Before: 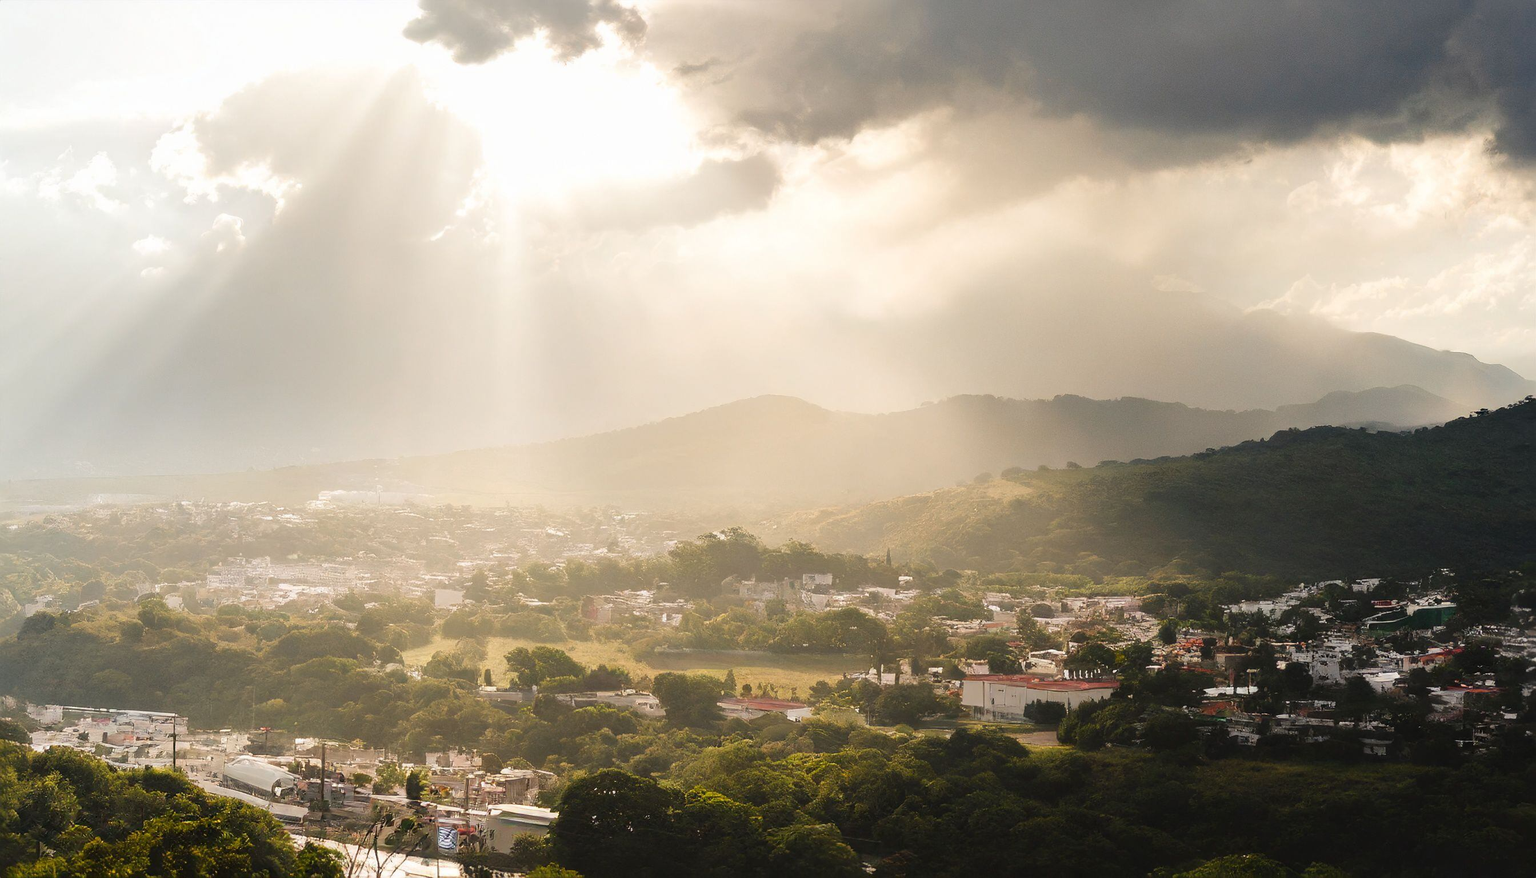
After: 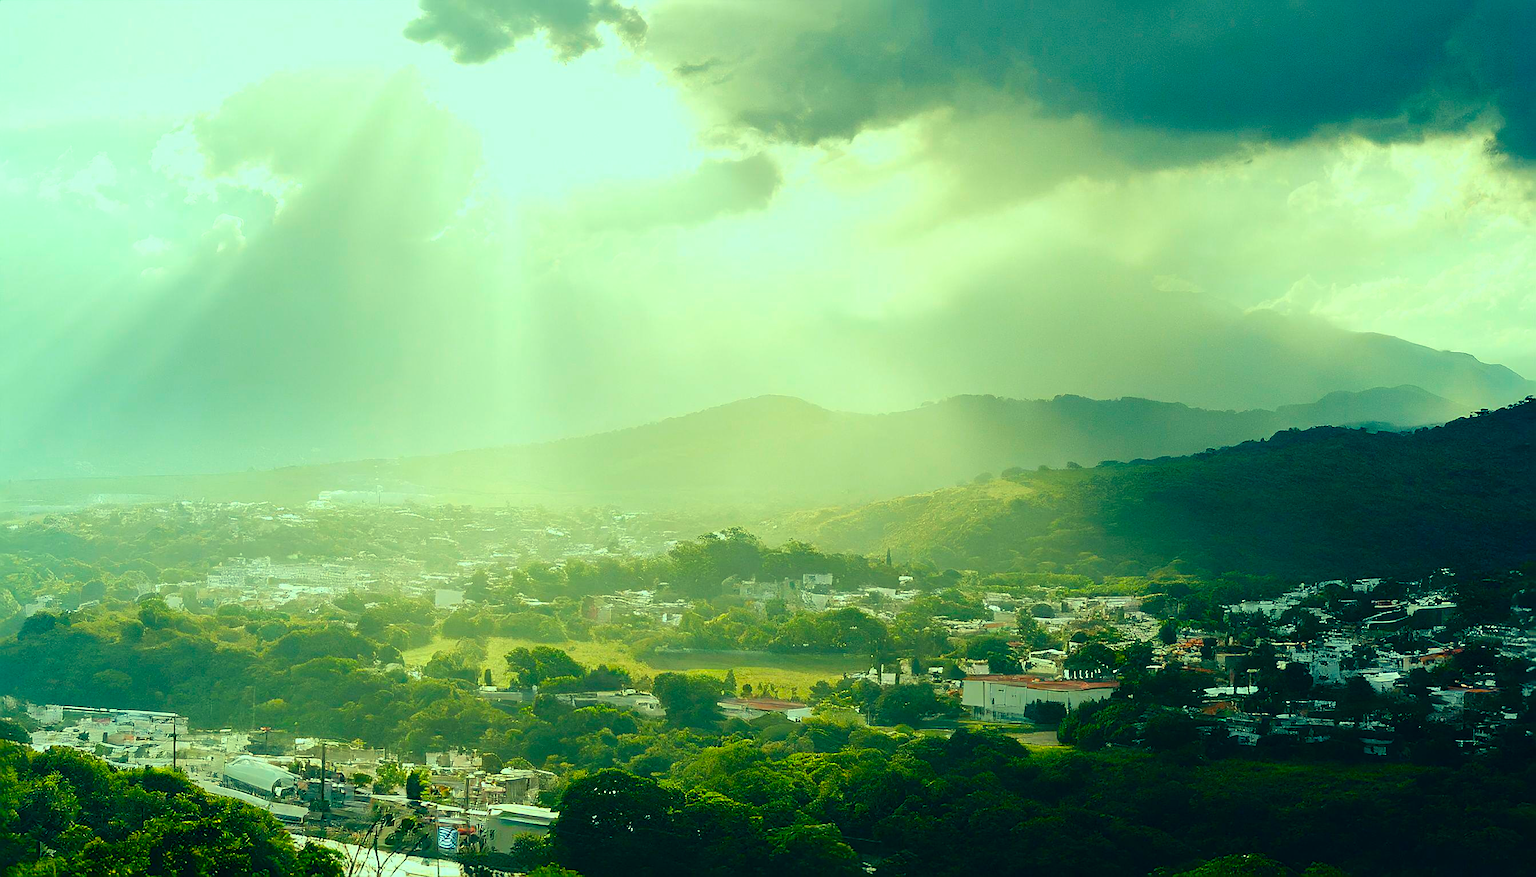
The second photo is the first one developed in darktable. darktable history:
exposure: black level correction 0.007, exposure 0.093 EV, compensate highlight preservation false
color contrast: green-magenta contrast 1.69, blue-yellow contrast 1.49
sharpen: on, module defaults
color correction: highlights a* -20.08, highlights b* 9.8, shadows a* -20.4, shadows b* -10.76
